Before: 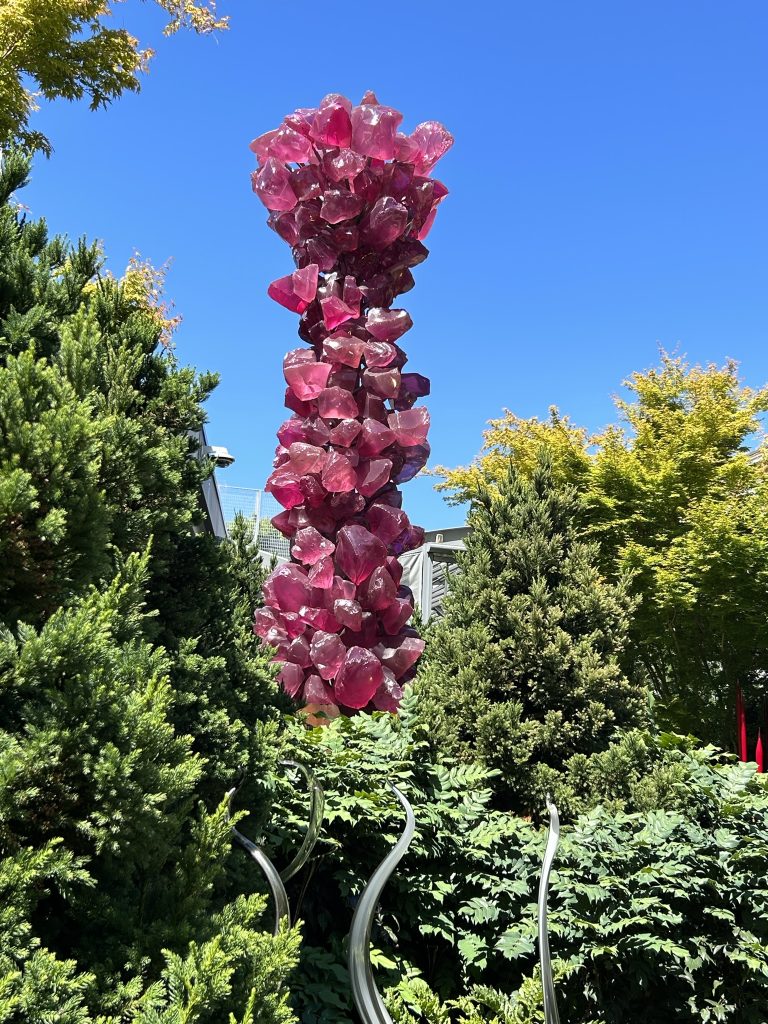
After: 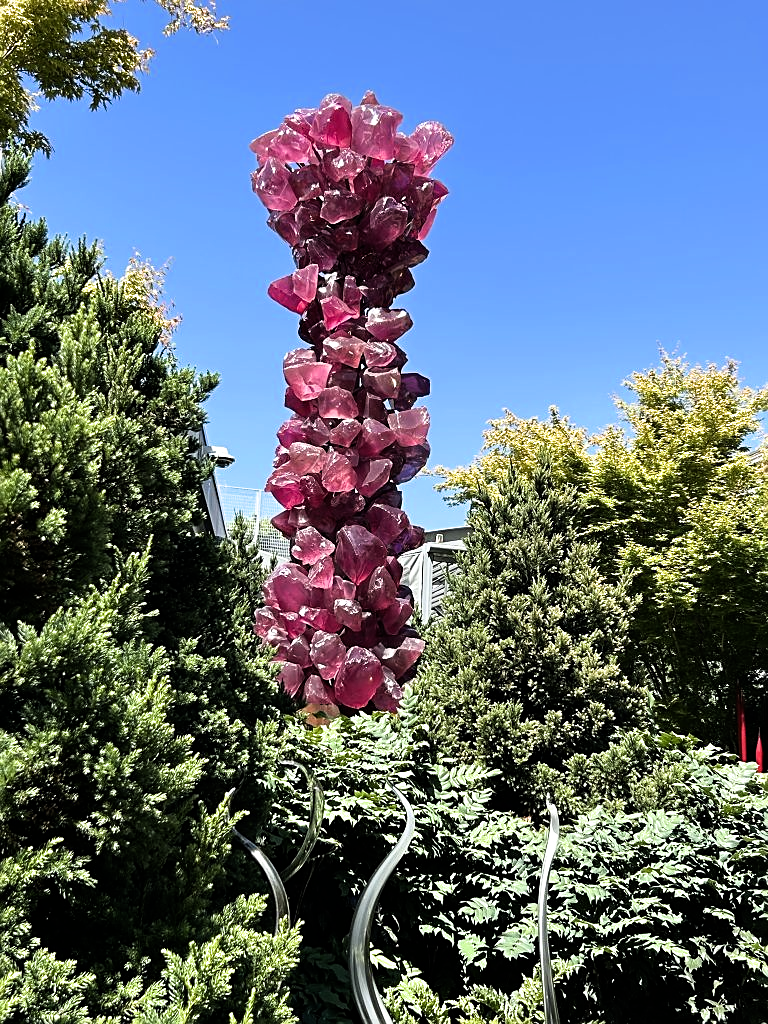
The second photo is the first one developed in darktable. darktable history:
sharpen: amount 0.478
filmic rgb: white relative exposure 2.34 EV, hardness 6.59
